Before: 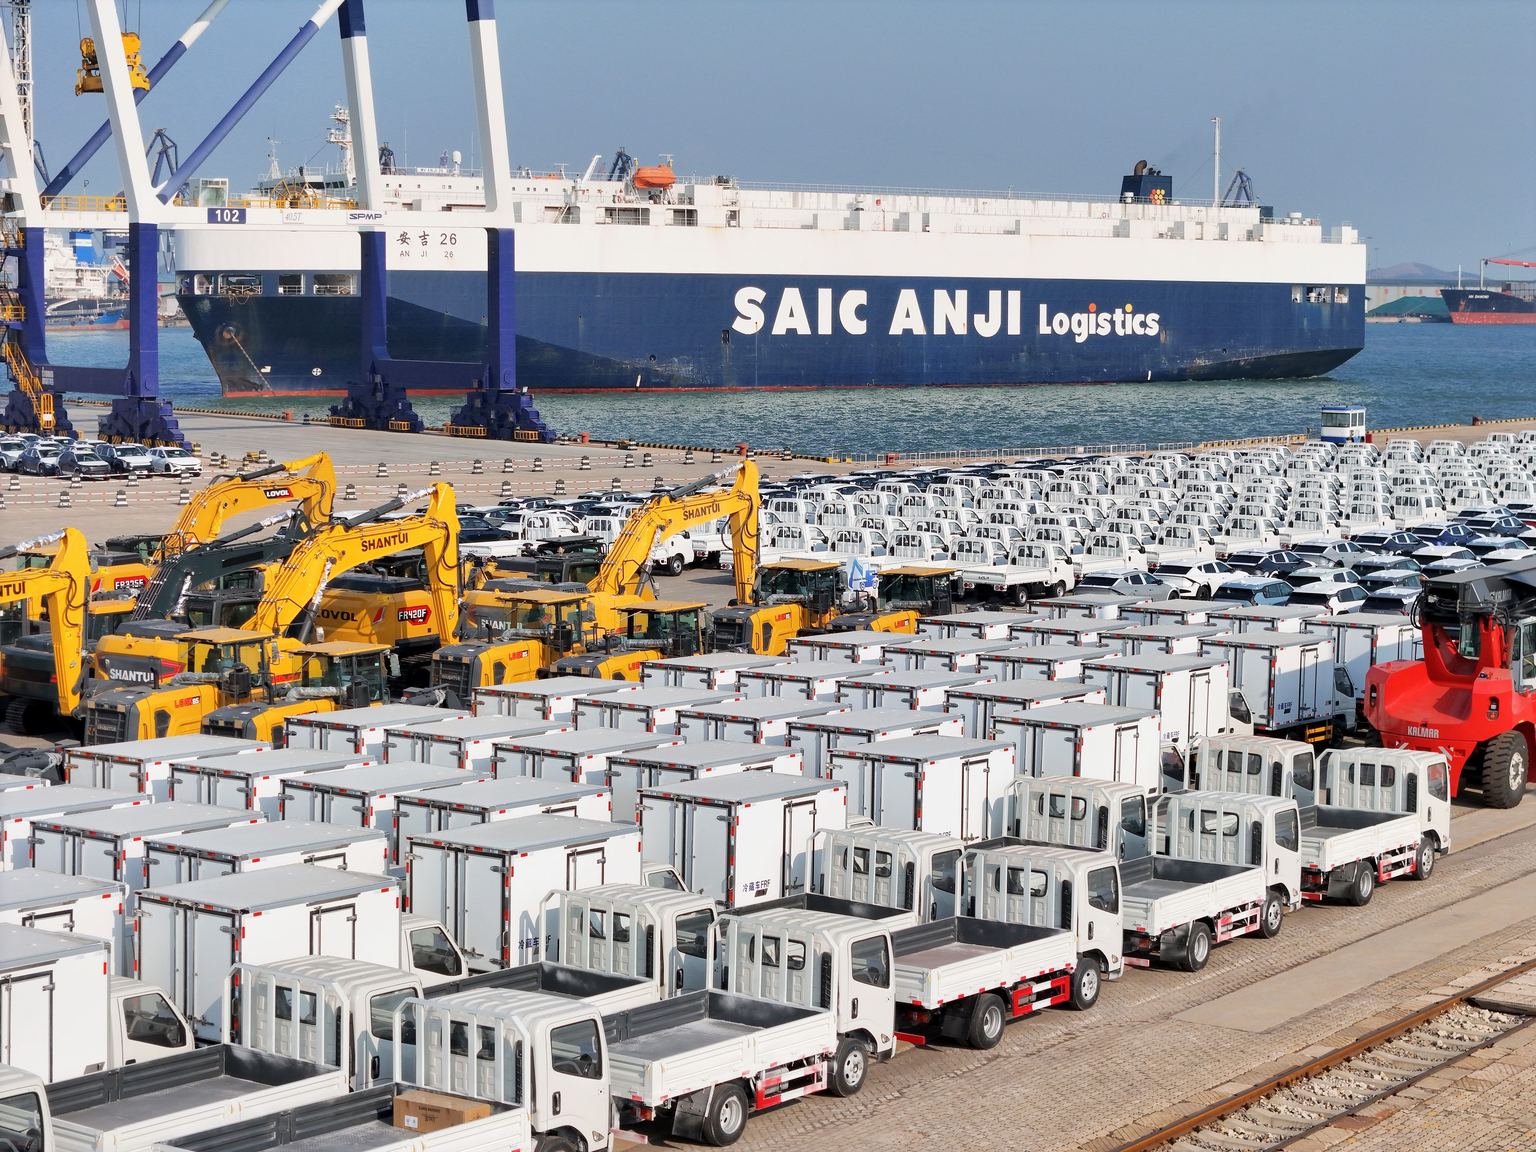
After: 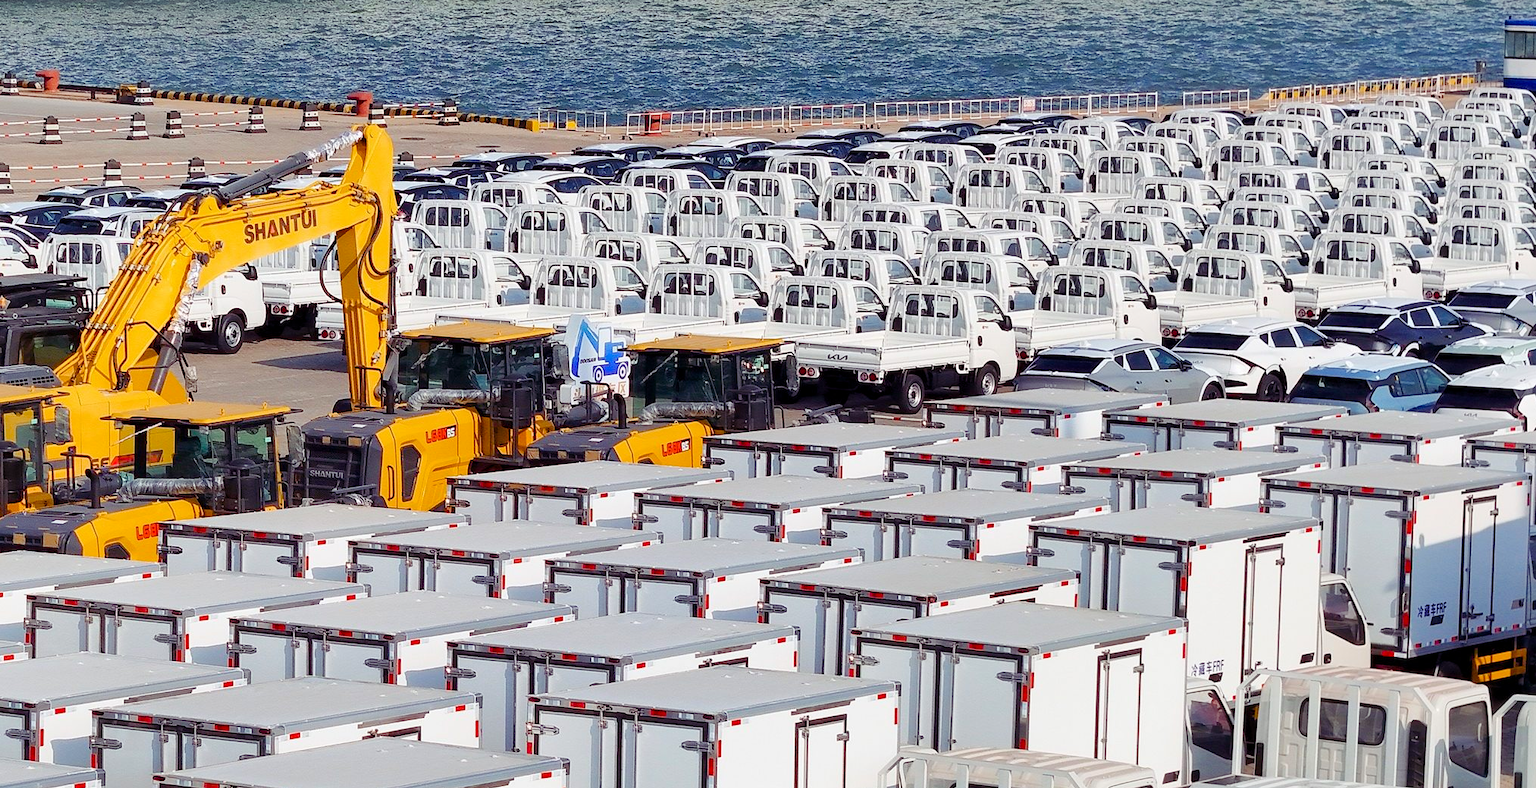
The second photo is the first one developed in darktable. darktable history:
color balance rgb: shadows lift › chroma 6.309%, shadows lift › hue 303.95°, perceptual saturation grading › global saturation 45.762%, perceptual saturation grading › highlights -50.245%, perceptual saturation grading › shadows 30.057%, global vibrance 20%
crop: left 36.429%, top 34.471%, right 12.912%, bottom 30.839%
